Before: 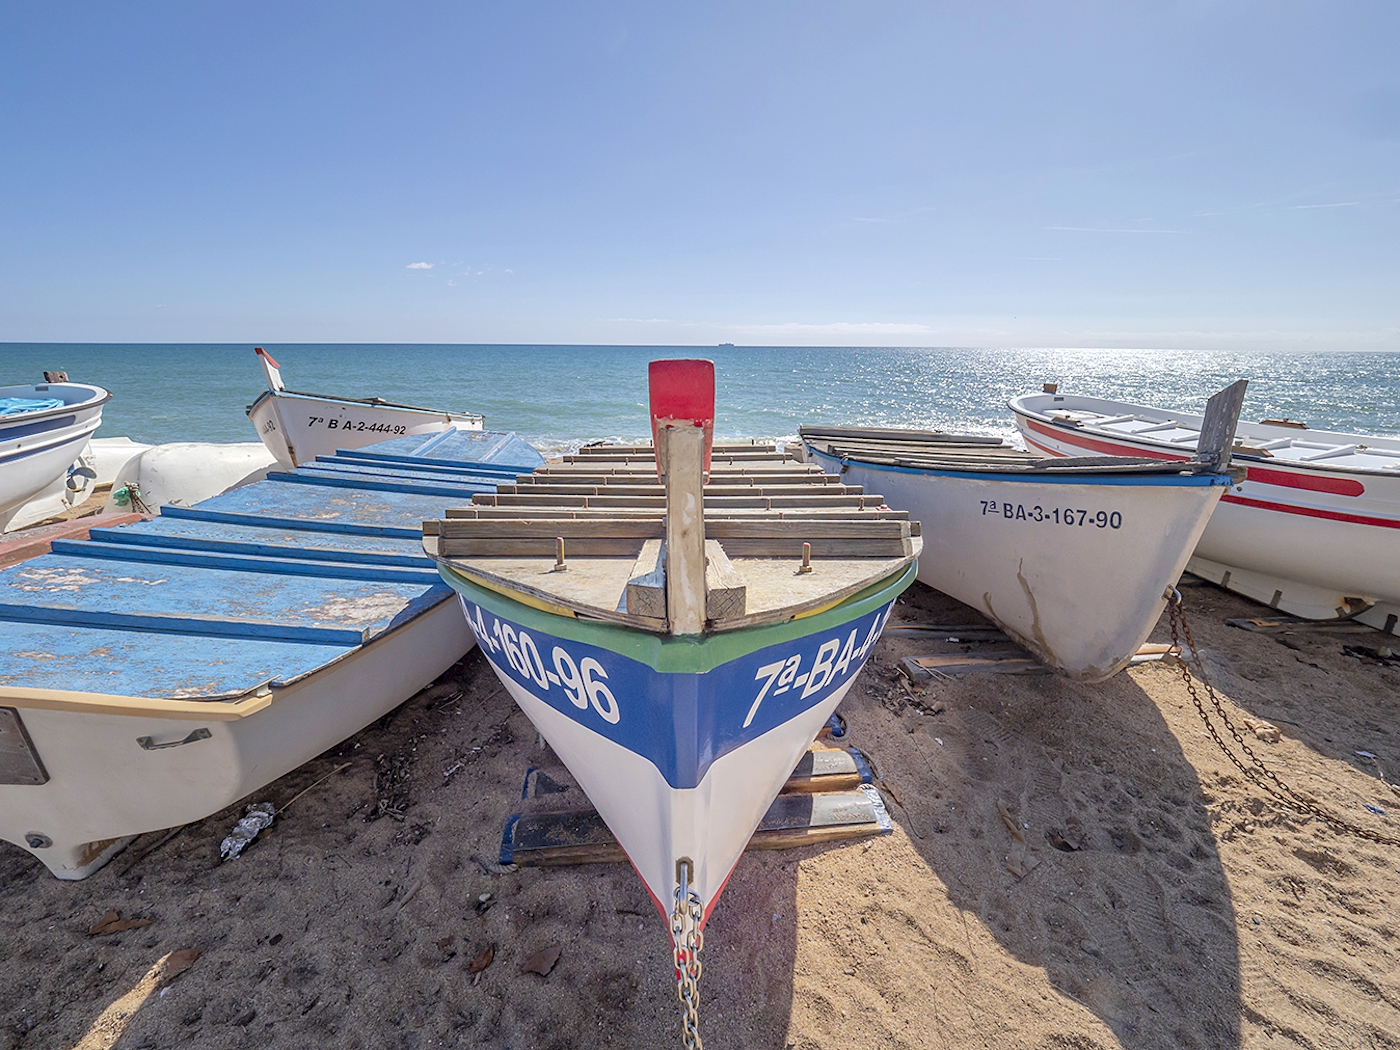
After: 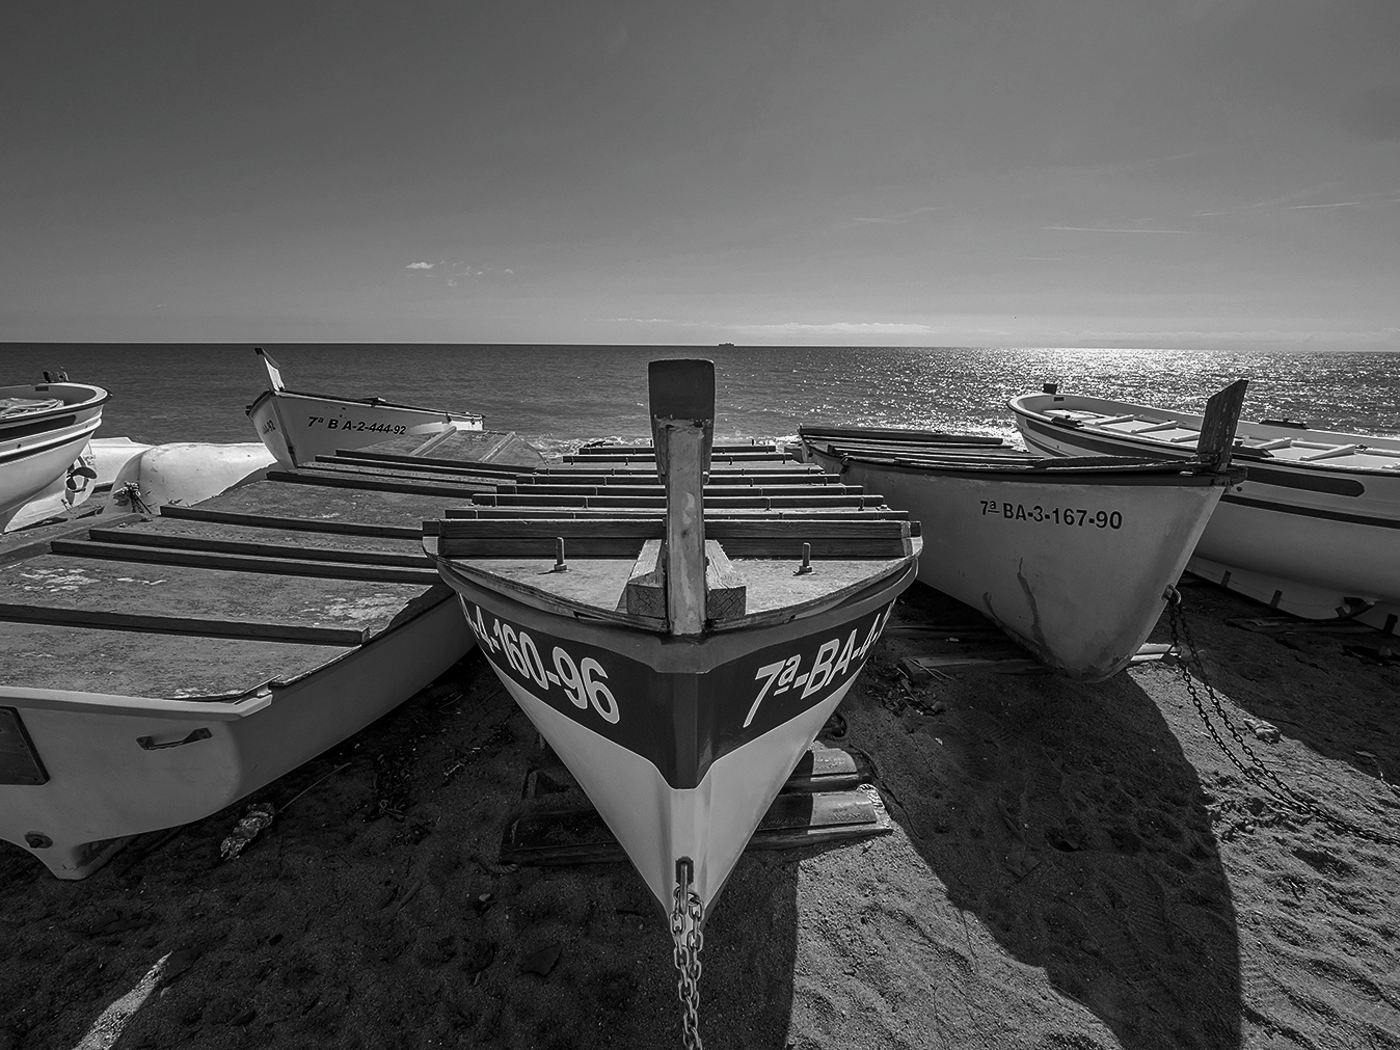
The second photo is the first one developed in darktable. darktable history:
contrast brightness saturation: contrast -0.037, brightness -0.576, saturation -0.991
